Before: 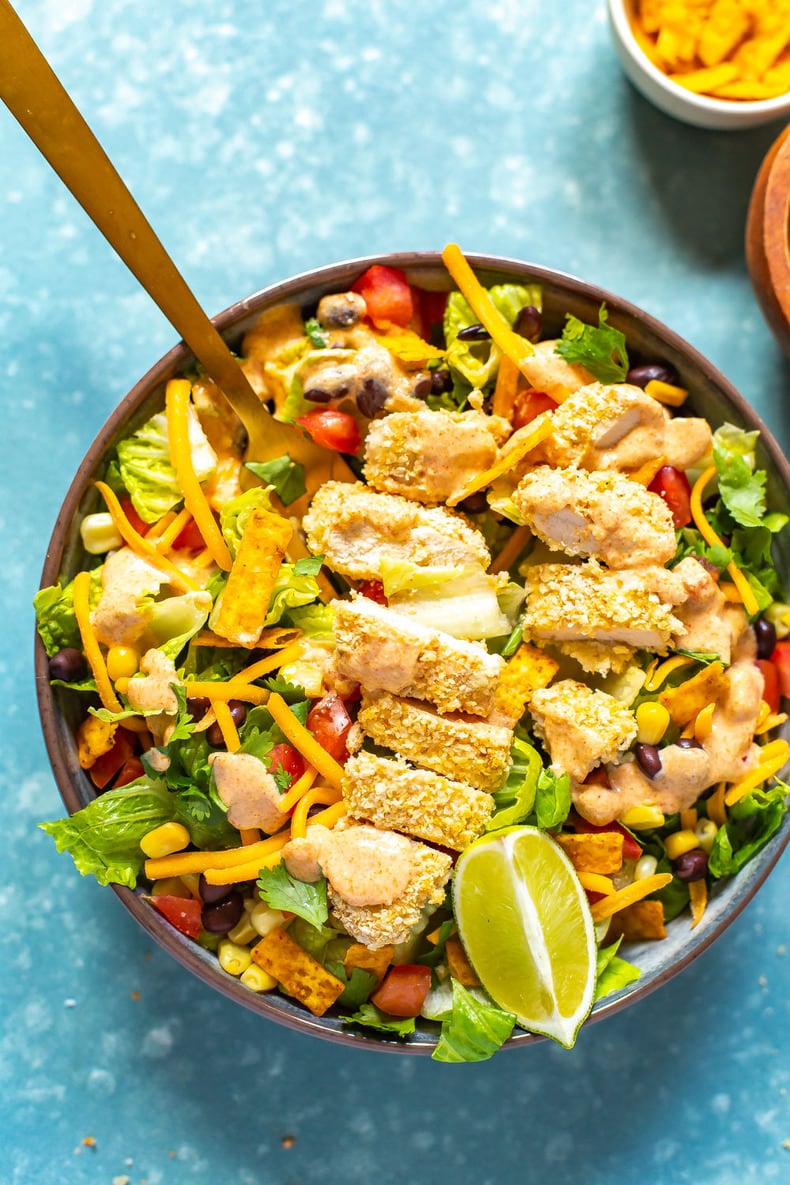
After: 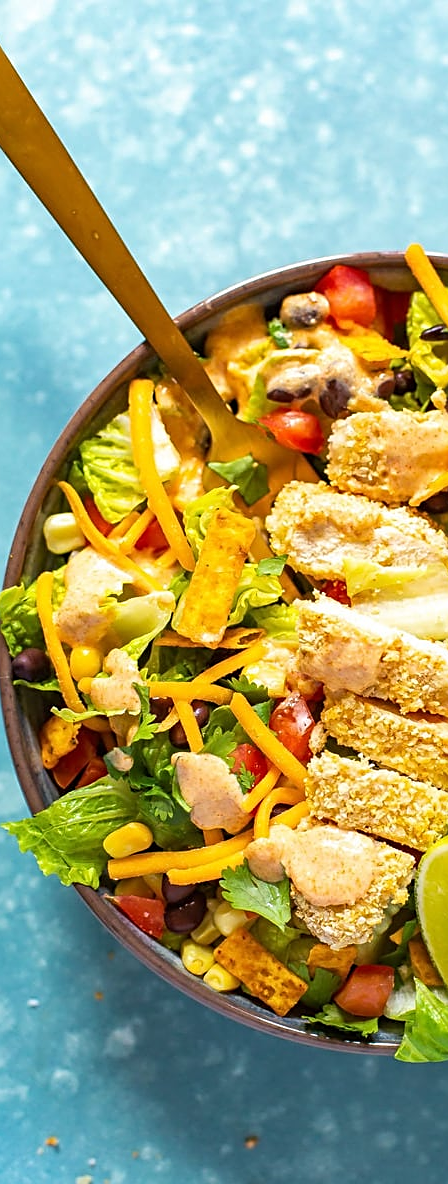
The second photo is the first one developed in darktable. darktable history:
sharpen: on, module defaults
crop: left 4.769%, right 38.467%
